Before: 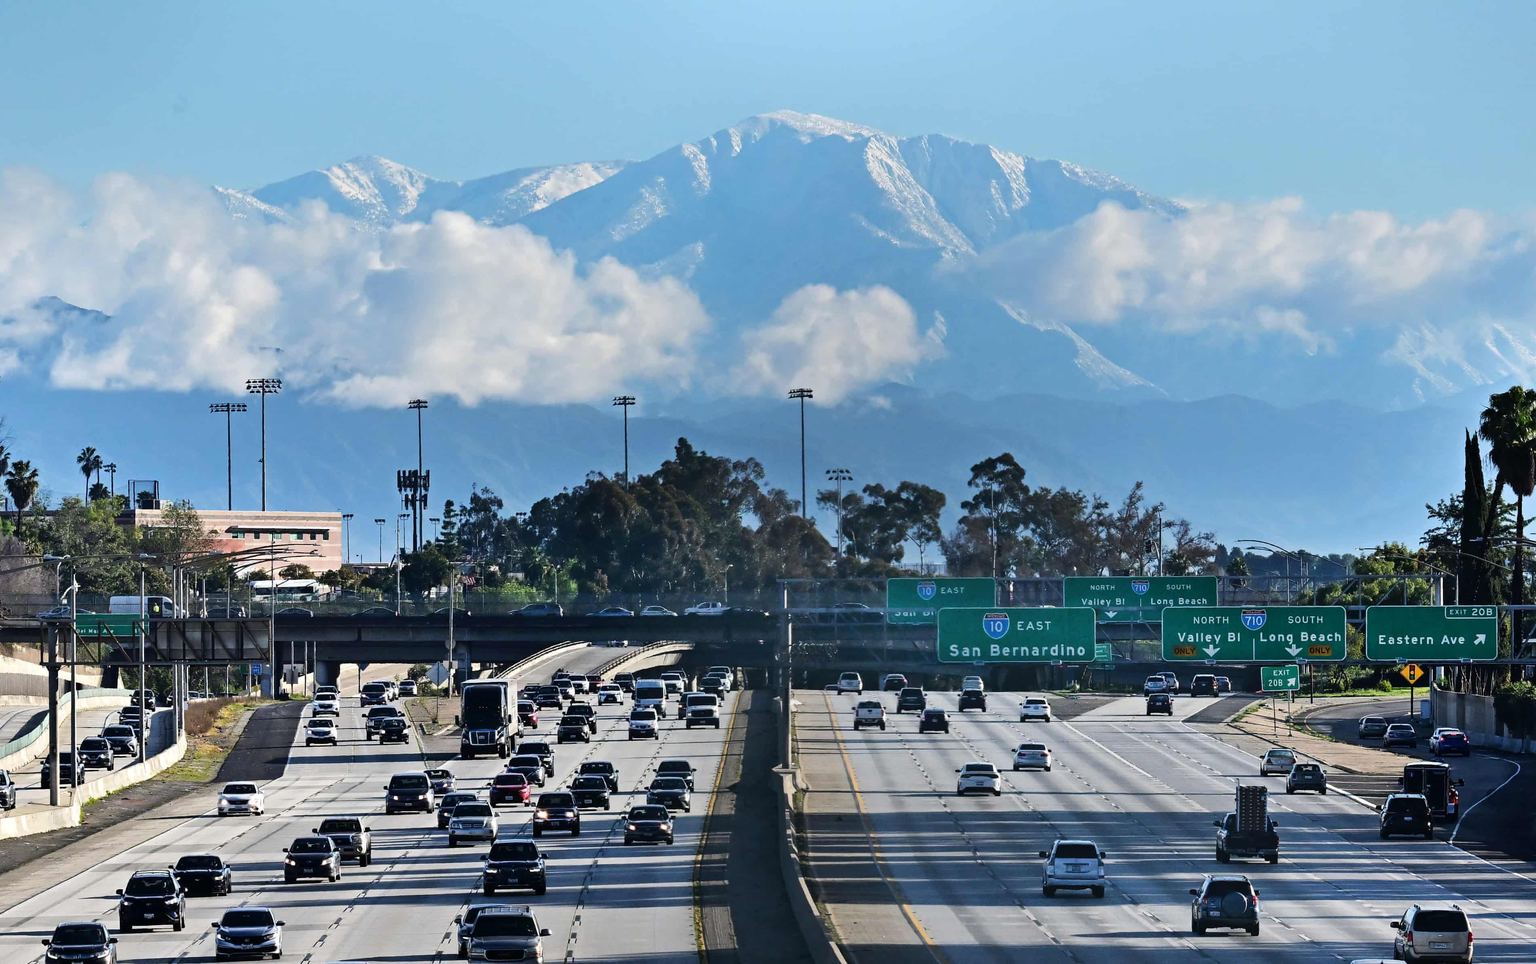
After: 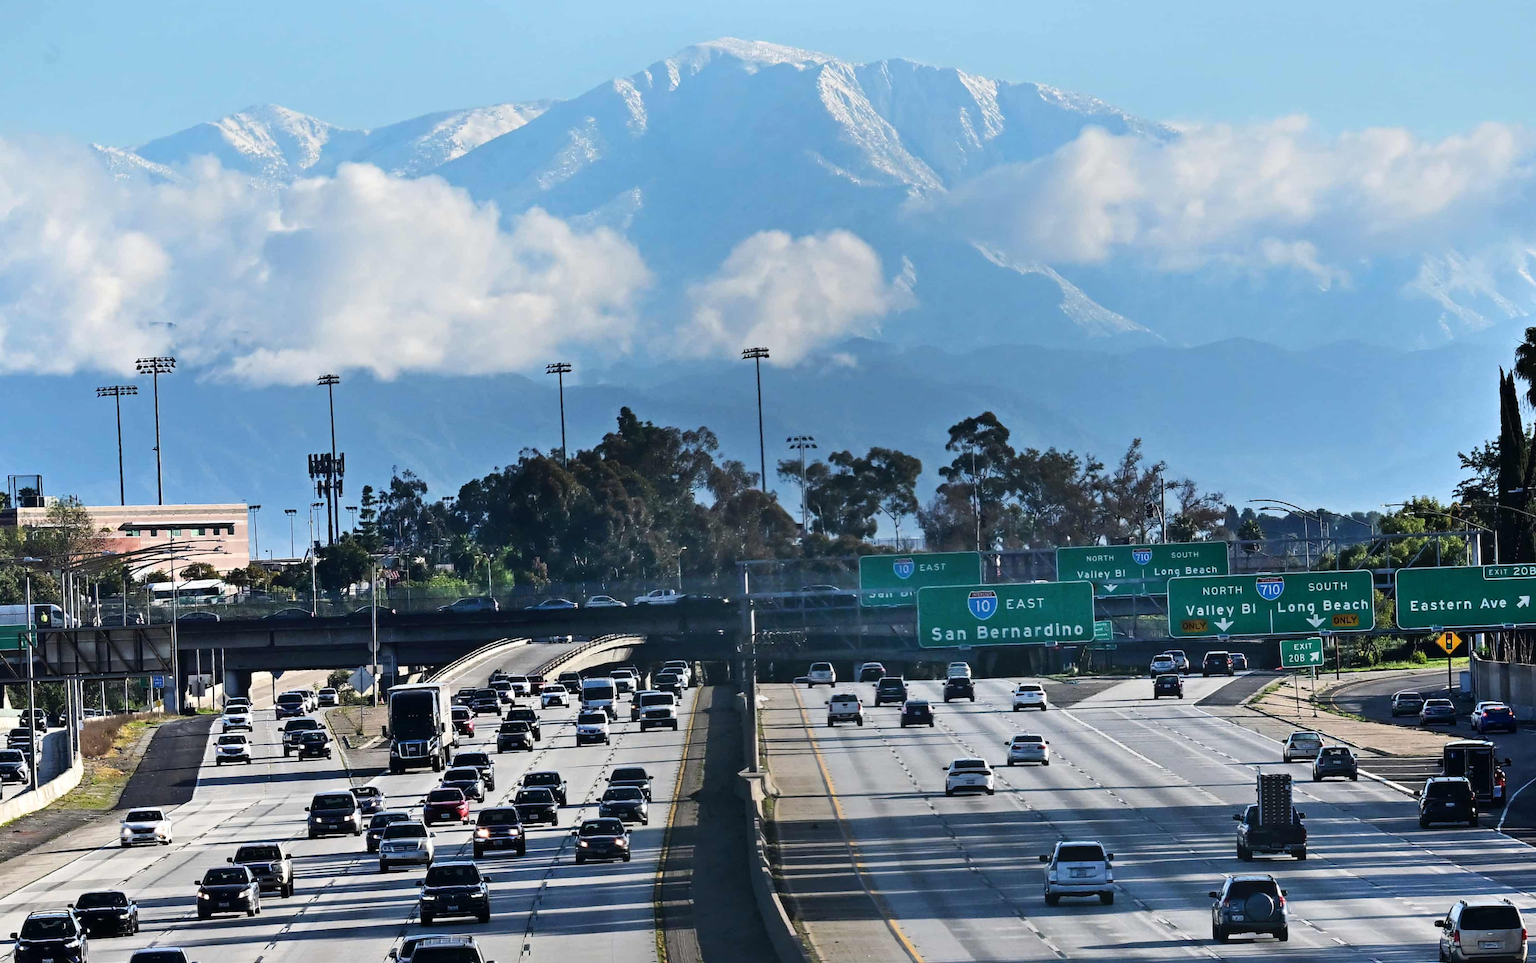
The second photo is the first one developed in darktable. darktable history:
crop and rotate: angle 1.96°, left 5.673%, top 5.673%
shadows and highlights: shadows 0, highlights 40
